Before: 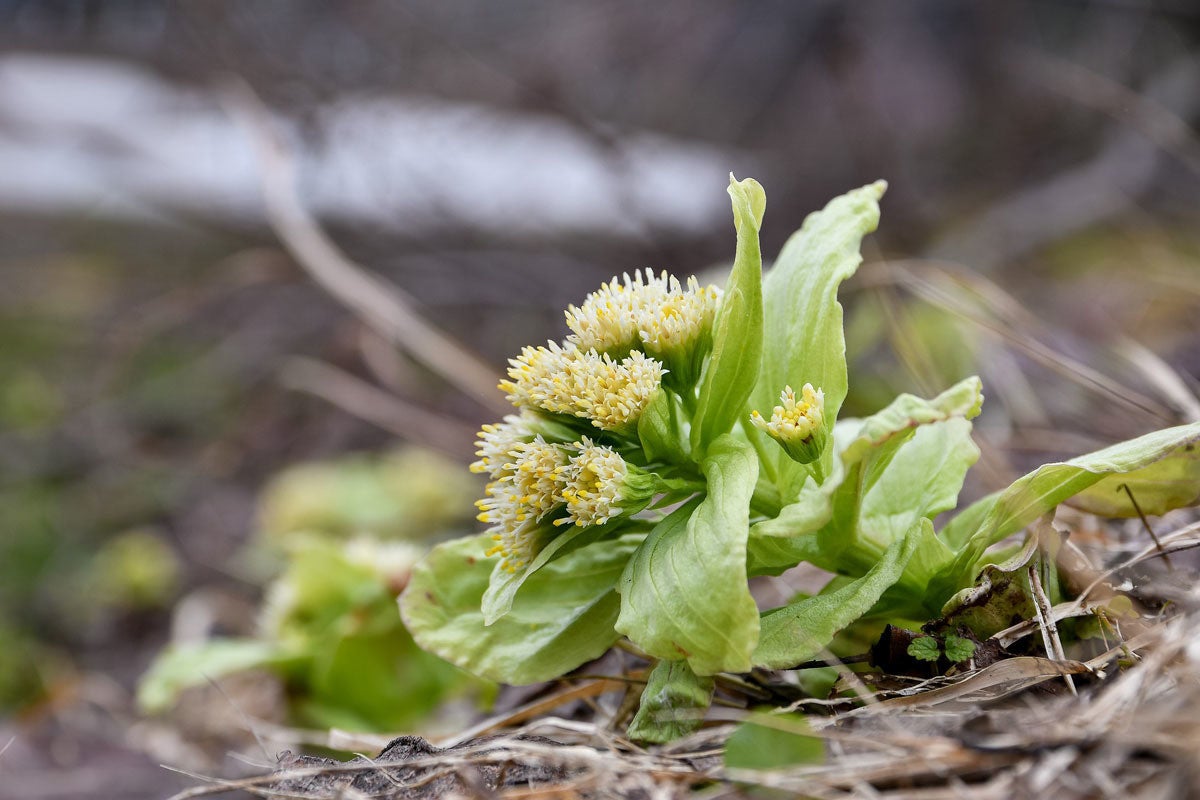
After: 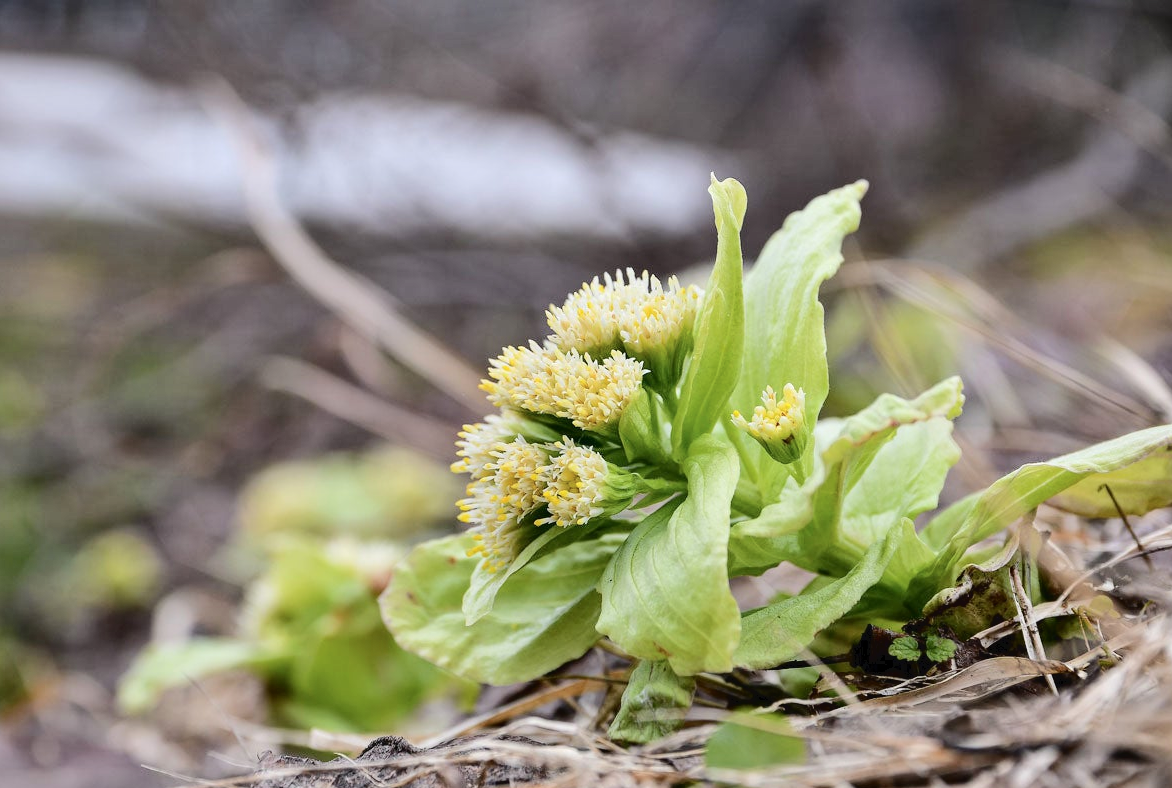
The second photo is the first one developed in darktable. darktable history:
crop and rotate: left 1.635%, right 0.686%, bottom 1.389%
tone curve: curves: ch0 [(0, 0) (0.003, 0.035) (0.011, 0.035) (0.025, 0.035) (0.044, 0.046) (0.069, 0.063) (0.1, 0.084) (0.136, 0.123) (0.177, 0.174) (0.224, 0.232) (0.277, 0.304) (0.335, 0.387) (0.399, 0.476) (0.468, 0.566) (0.543, 0.639) (0.623, 0.714) (0.709, 0.776) (0.801, 0.851) (0.898, 0.921) (1, 1)], color space Lab, independent channels, preserve colors none
